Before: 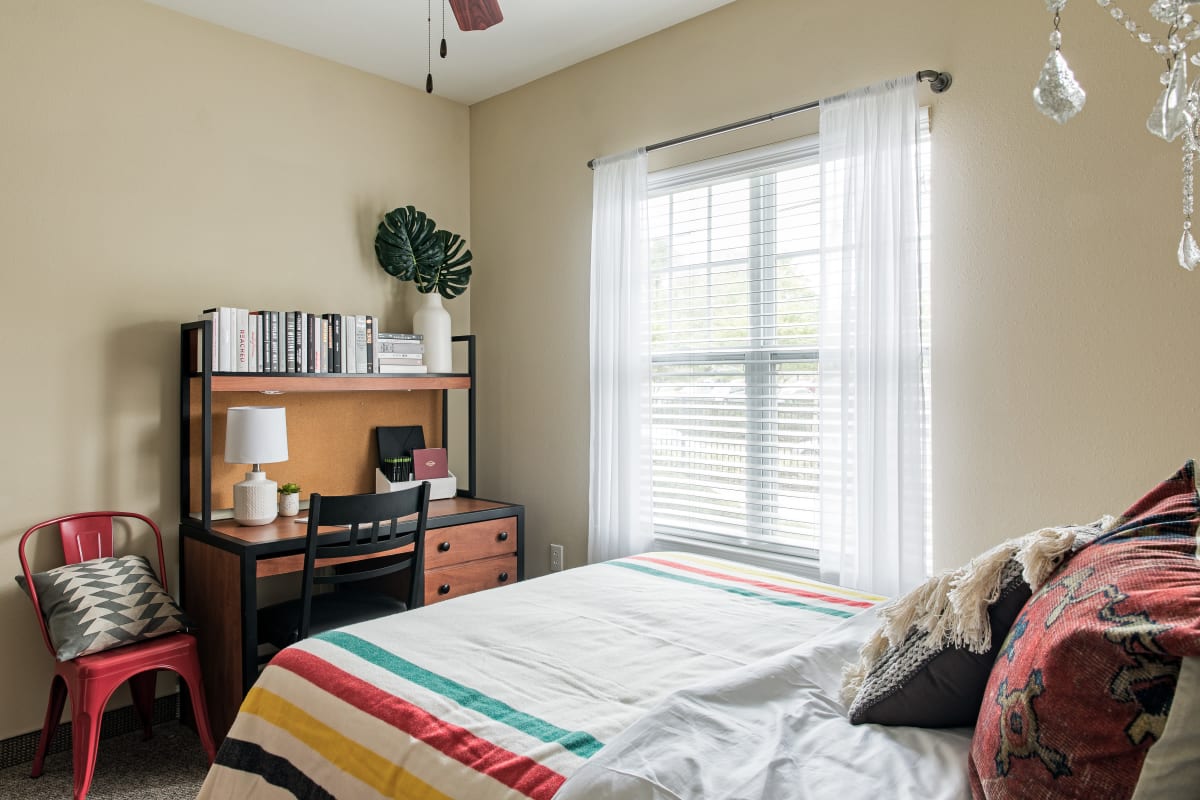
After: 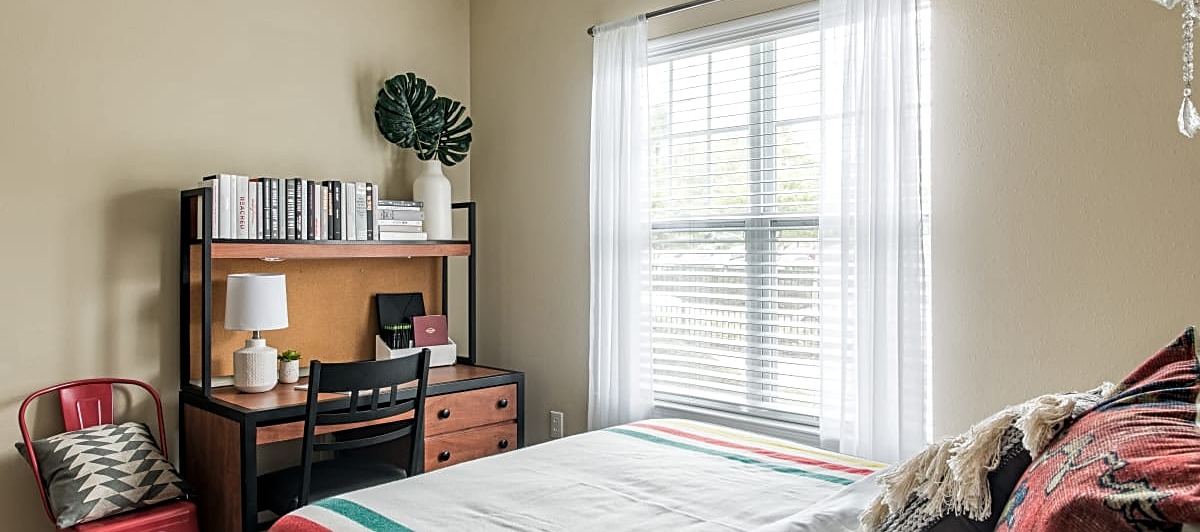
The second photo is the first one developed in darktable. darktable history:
crop: top 16.727%, bottom 16.727%
sharpen: on, module defaults
local contrast: on, module defaults
